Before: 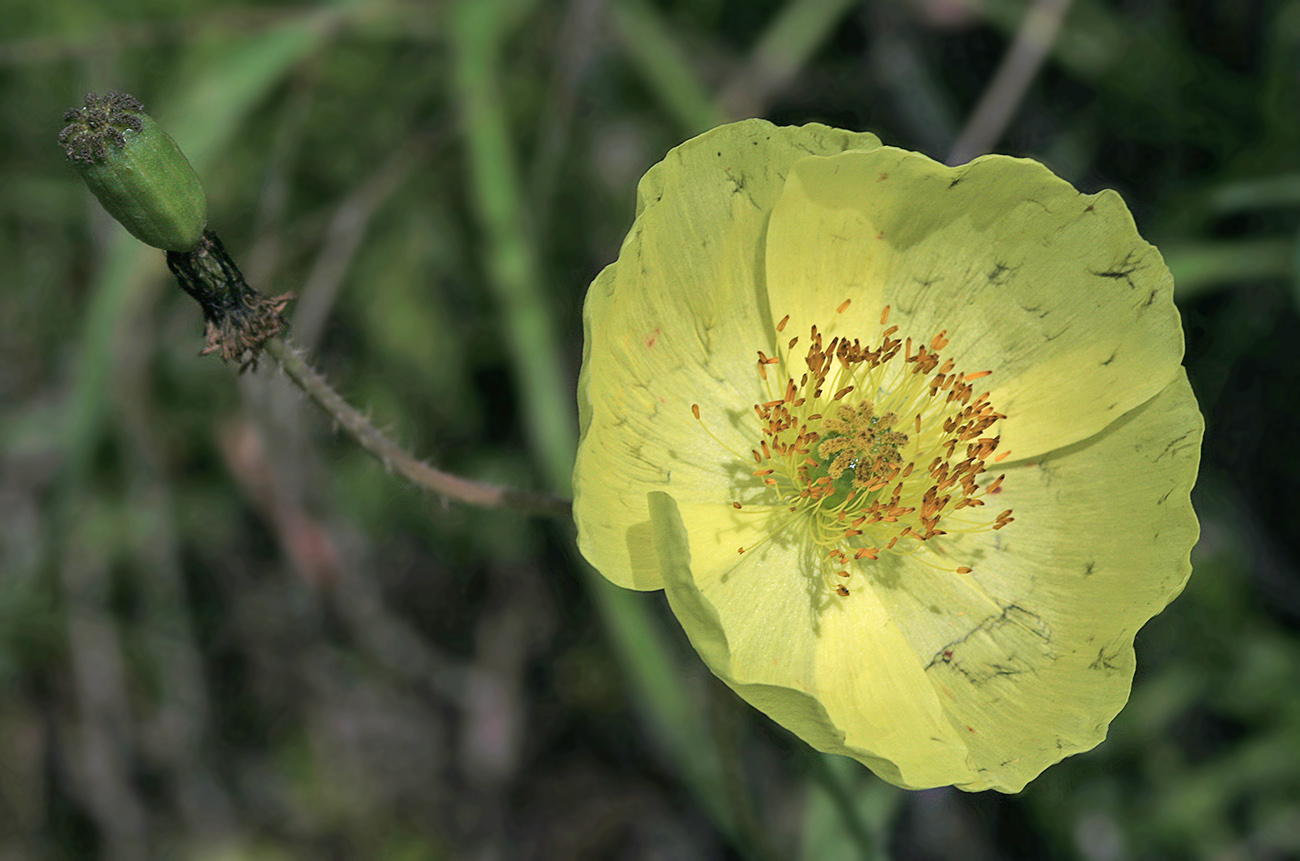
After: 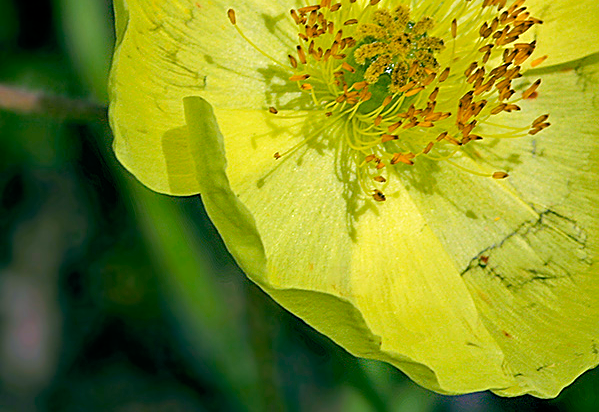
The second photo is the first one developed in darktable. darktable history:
crop: left 35.748%, top 45.894%, right 18.151%, bottom 6.199%
color balance rgb: global offset › luminance -0.328%, global offset › chroma 0.11%, global offset › hue 167.99°, linear chroma grading › global chroma 14.551%, perceptual saturation grading › global saturation 35.031%, perceptual saturation grading › highlights -25.65%, perceptual saturation grading › shadows 49.265%
sharpen: on, module defaults
